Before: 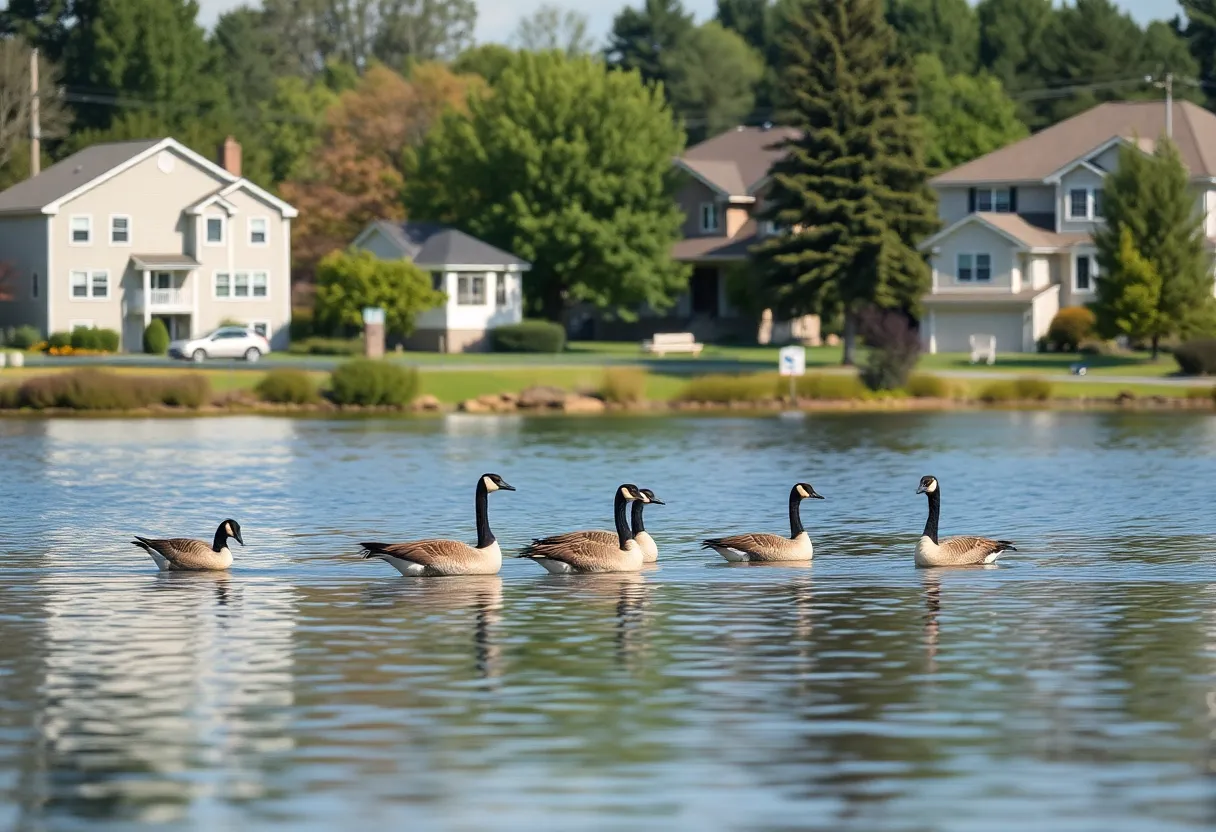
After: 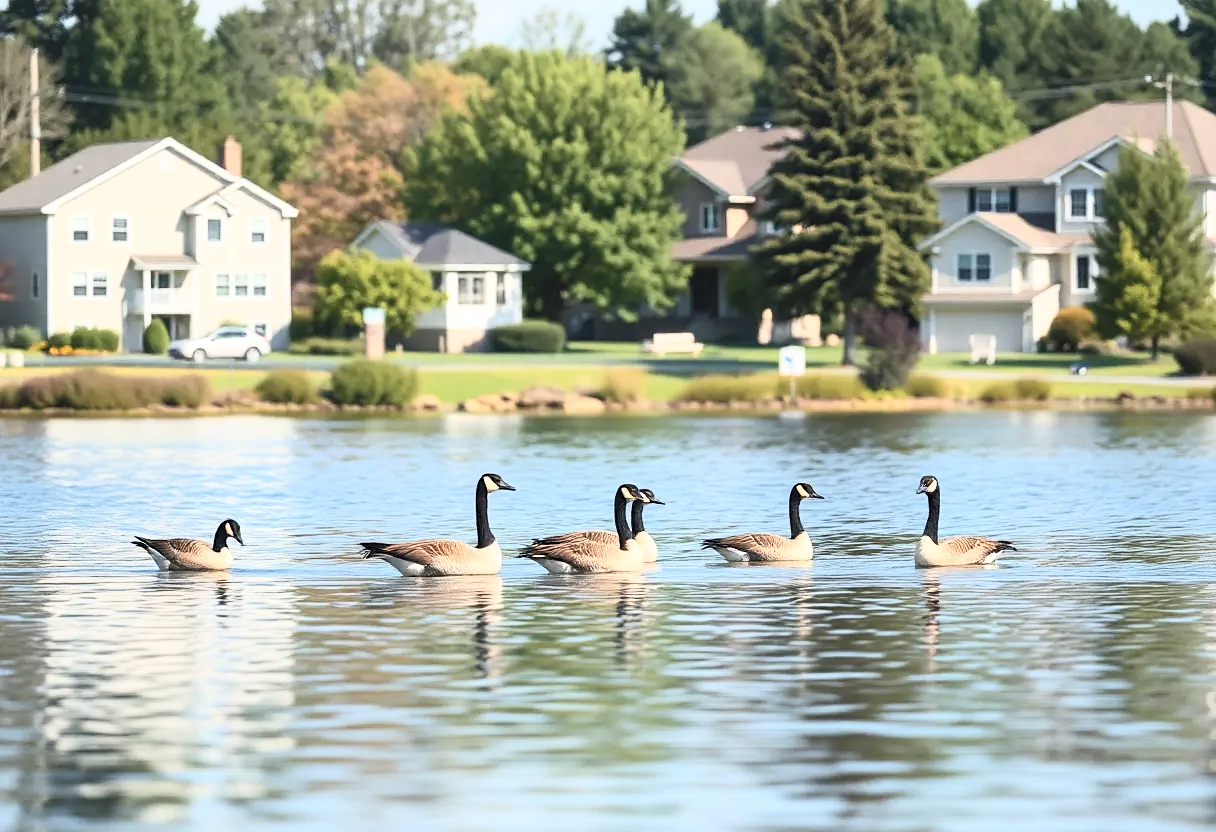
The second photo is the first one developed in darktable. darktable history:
sharpen: amount 0.2
contrast brightness saturation: contrast 0.39, brightness 0.53
